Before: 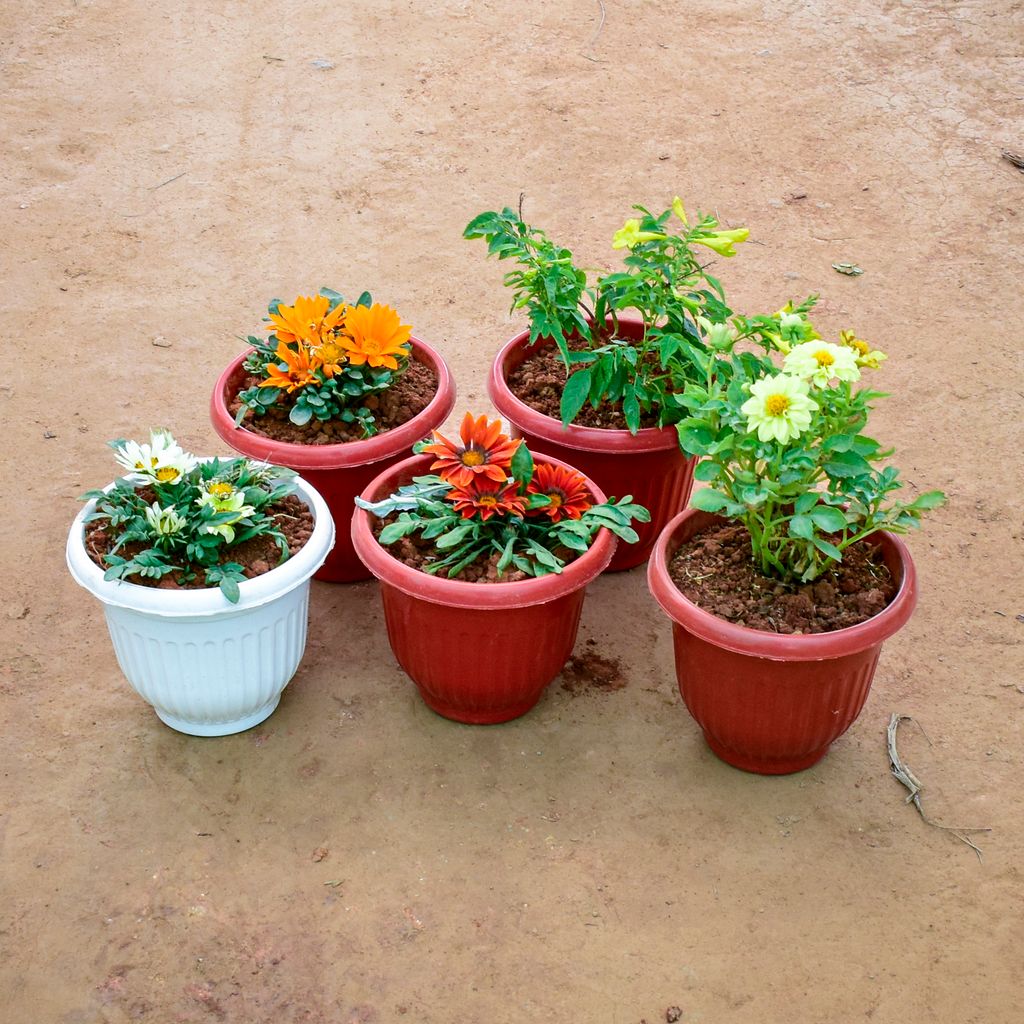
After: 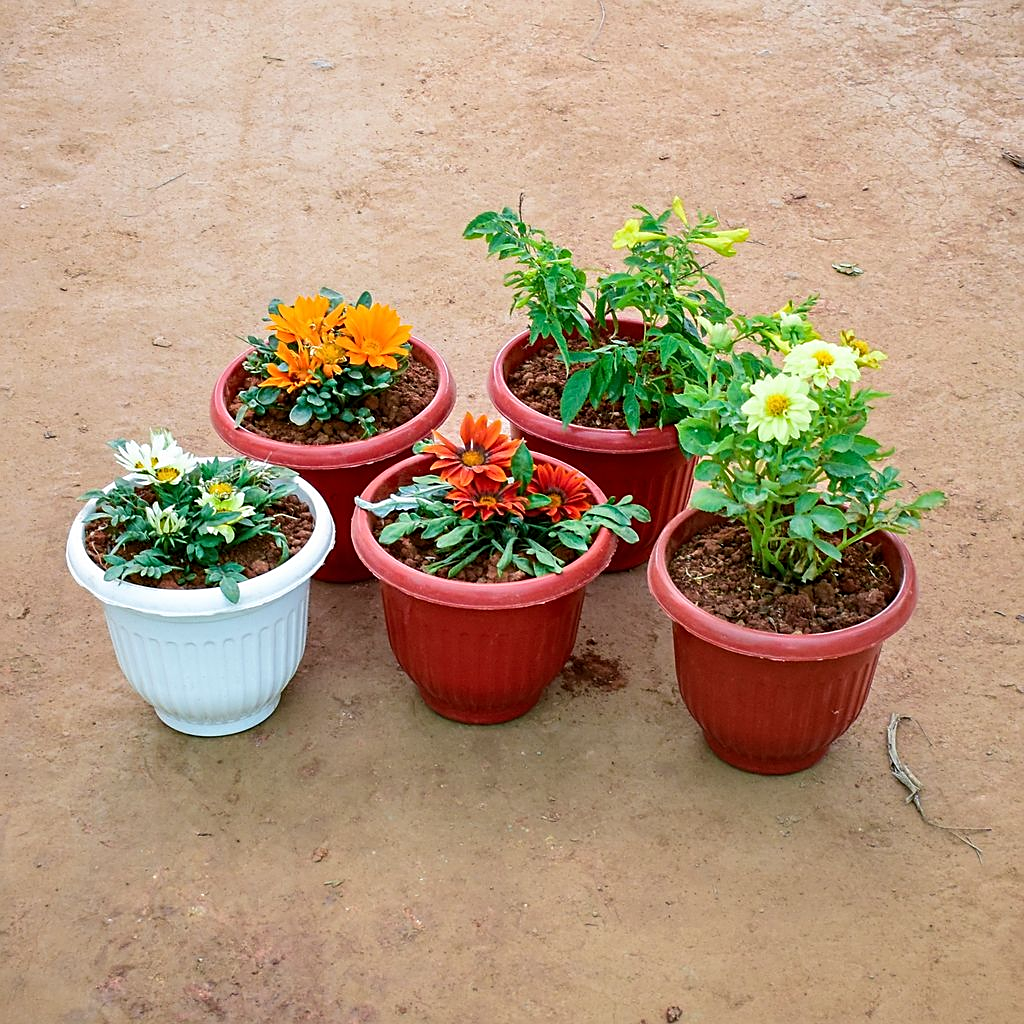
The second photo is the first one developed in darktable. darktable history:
sharpen: amount 0.489
